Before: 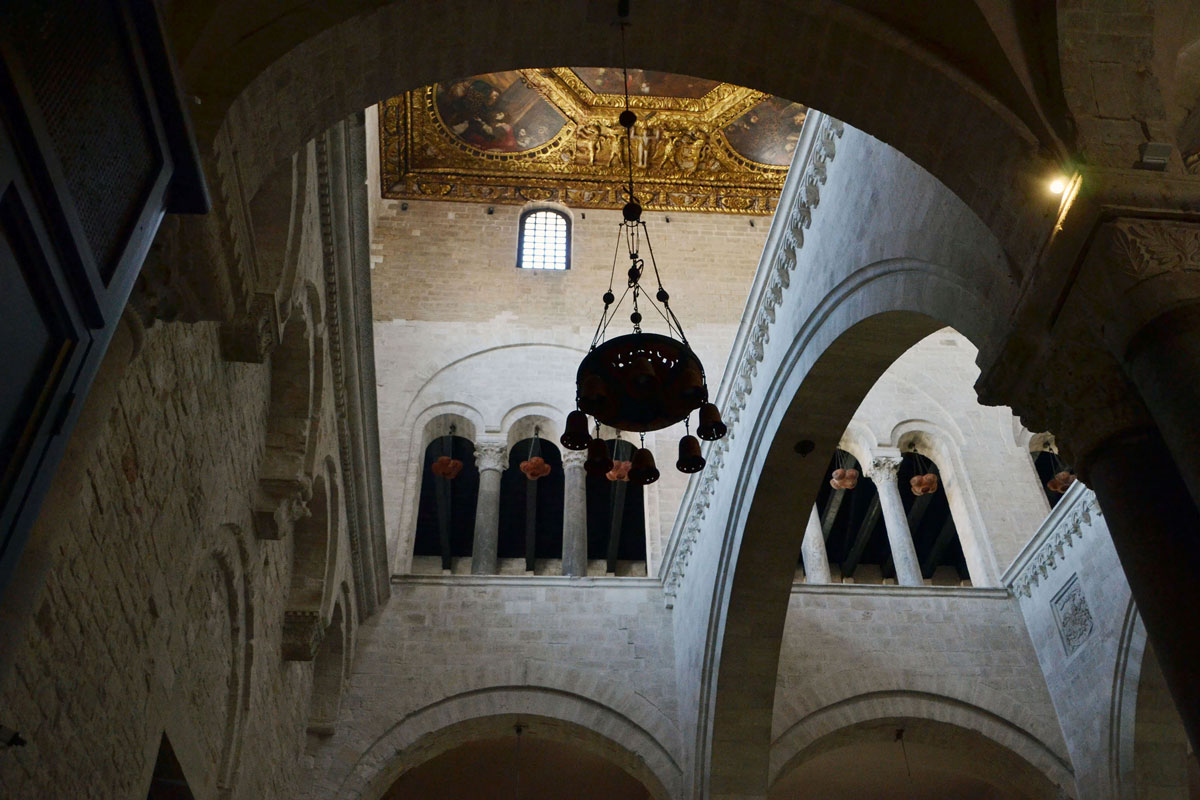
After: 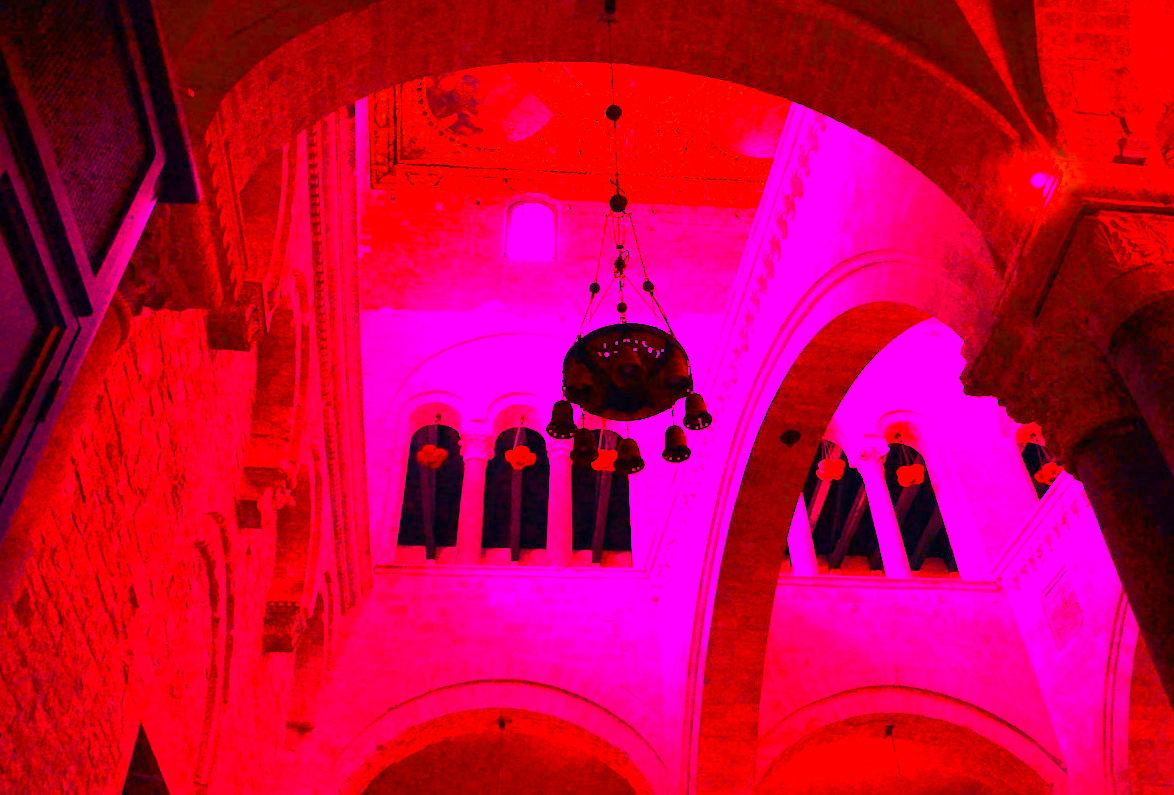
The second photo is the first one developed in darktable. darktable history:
rotate and perspective: rotation 0.226°, lens shift (vertical) -0.042, crop left 0.023, crop right 0.982, crop top 0.006, crop bottom 0.994
white balance: red 4.26, blue 1.802
color balance rgb: linear chroma grading › global chroma 15%, perceptual saturation grading › global saturation 30%
